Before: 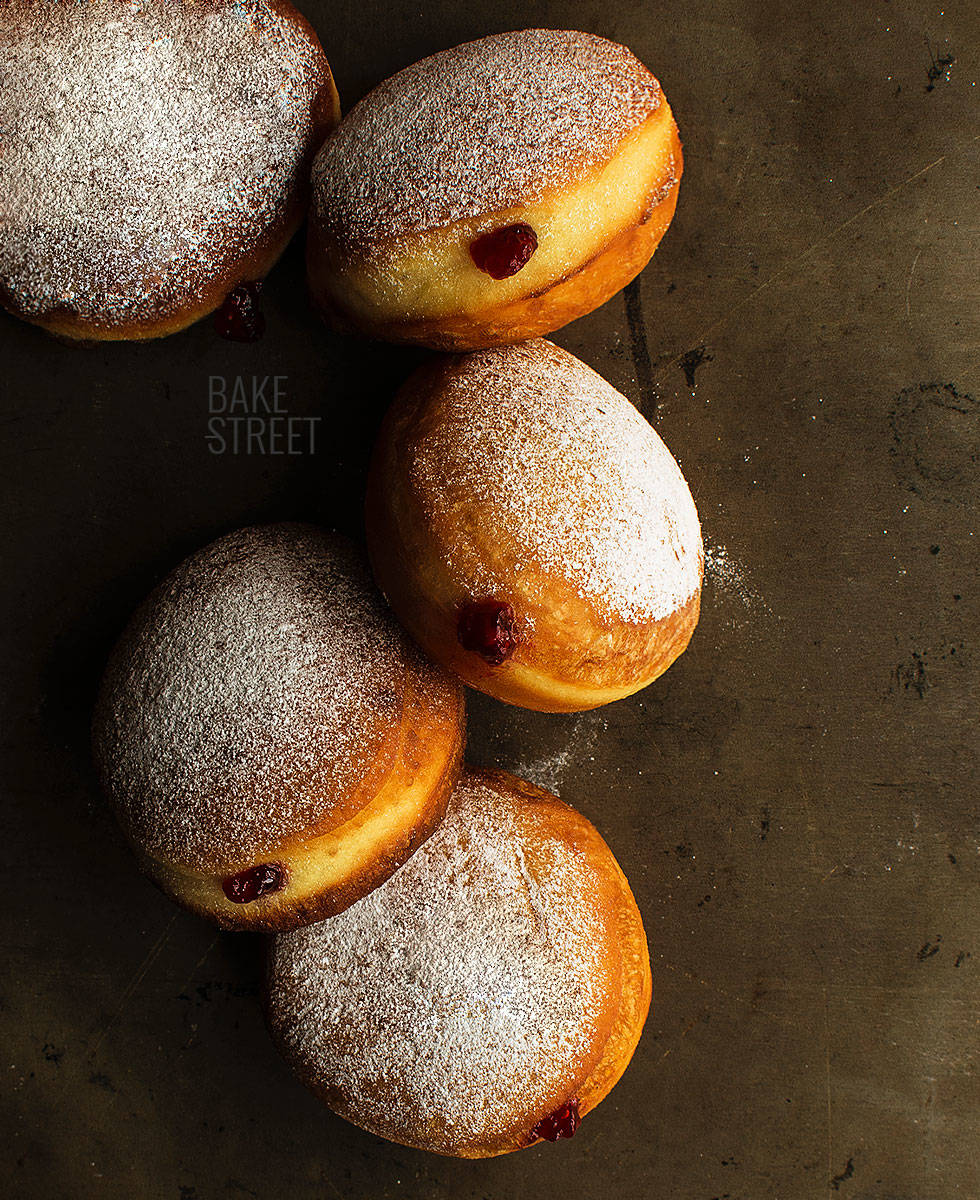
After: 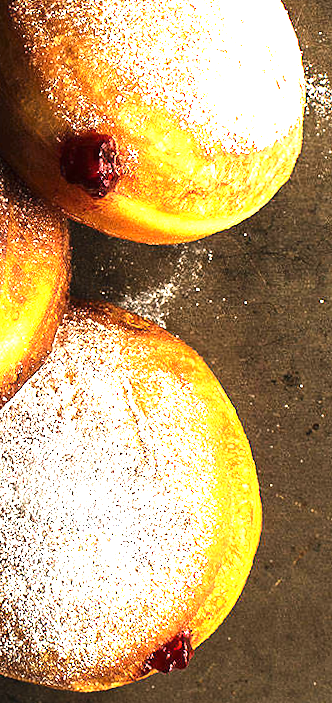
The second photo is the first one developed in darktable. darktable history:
rotate and perspective: rotation -1.17°, automatic cropping off
exposure: black level correction 0, exposure 1.5 EV, compensate highlight preservation false
tone equalizer: -8 EV -0.75 EV, -7 EV -0.7 EV, -6 EV -0.6 EV, -5 EV -0.4 EV, -3 EV 0.4 EV, -2 EV 0.6 EV, -1 EV 0.7 EV, +0 EV 0.75 EV, edges refinement/feathering 500, mask exposure compensation -1.57 EV, preserve details no
crop: left 40.878%, top 39.176%, right 25.993%, bottom 3.081%
